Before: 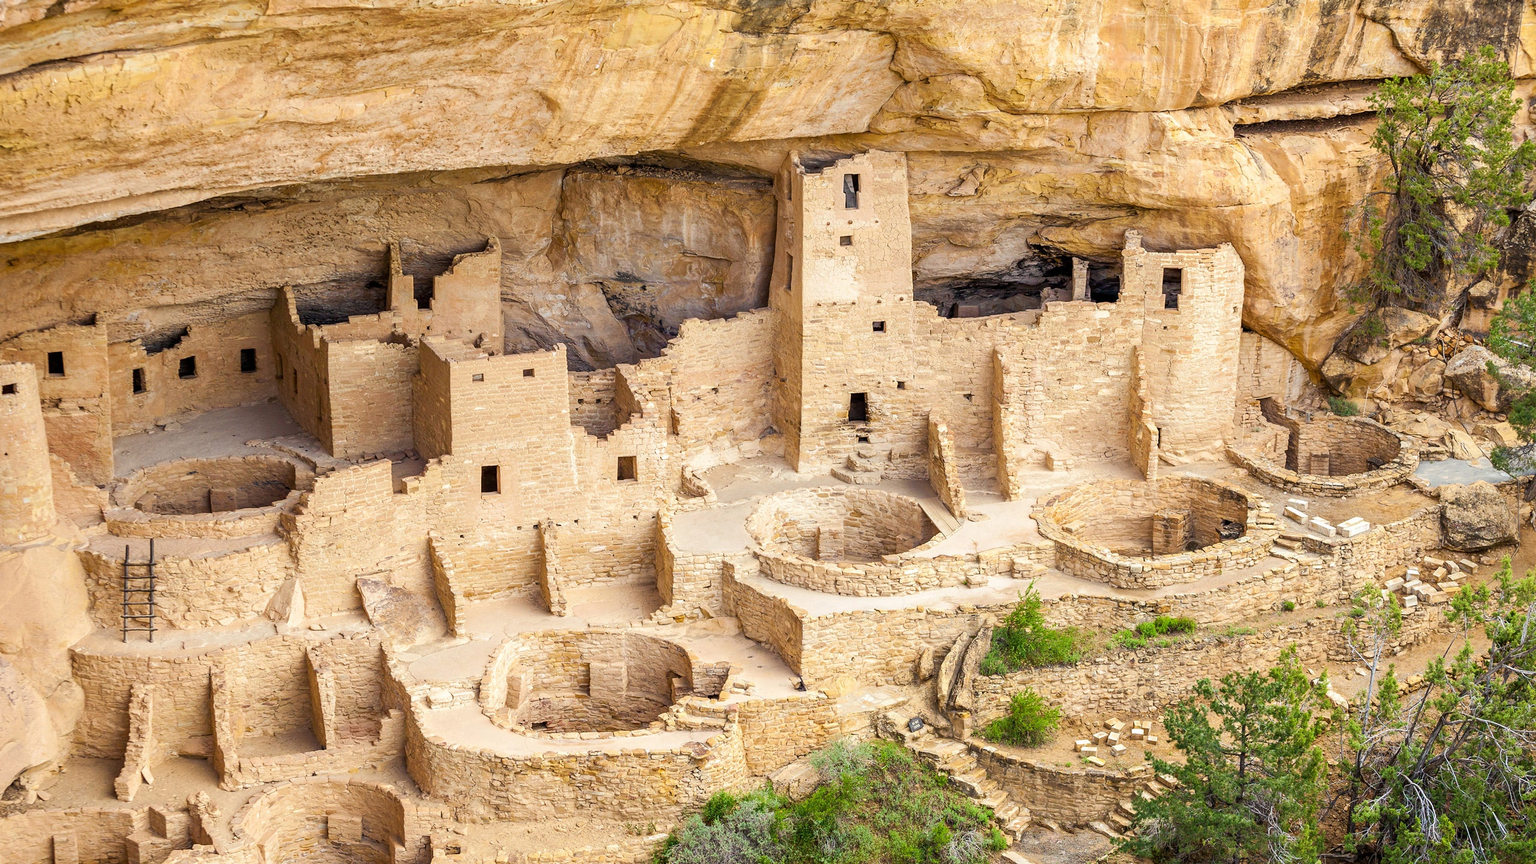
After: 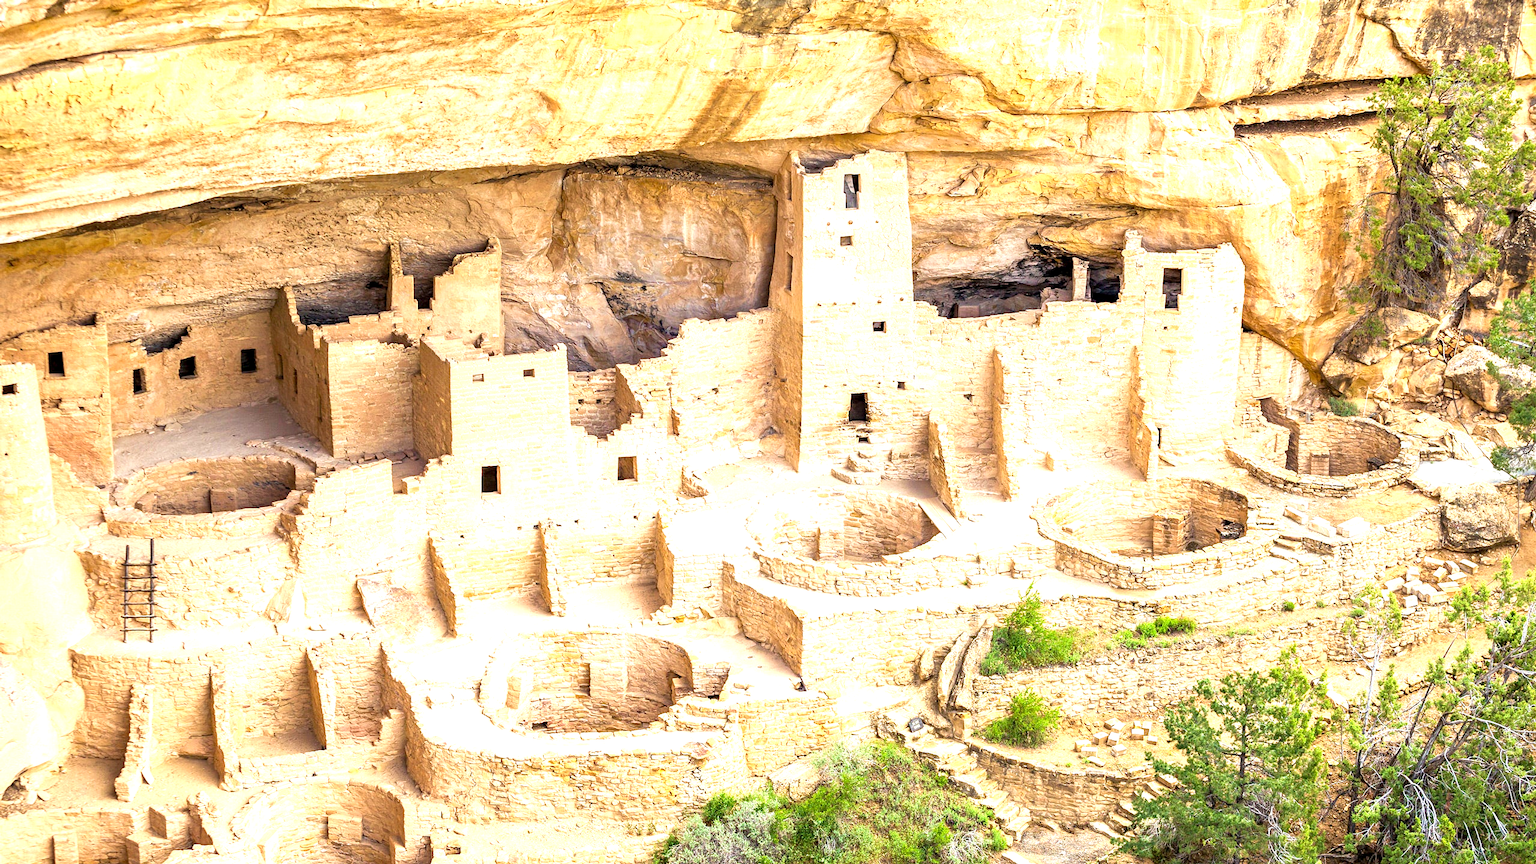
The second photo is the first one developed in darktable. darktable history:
velvia: strength 15%
exposure: black level correction 0.001, exposure 1.116 EV, compensate highlight preservation false
